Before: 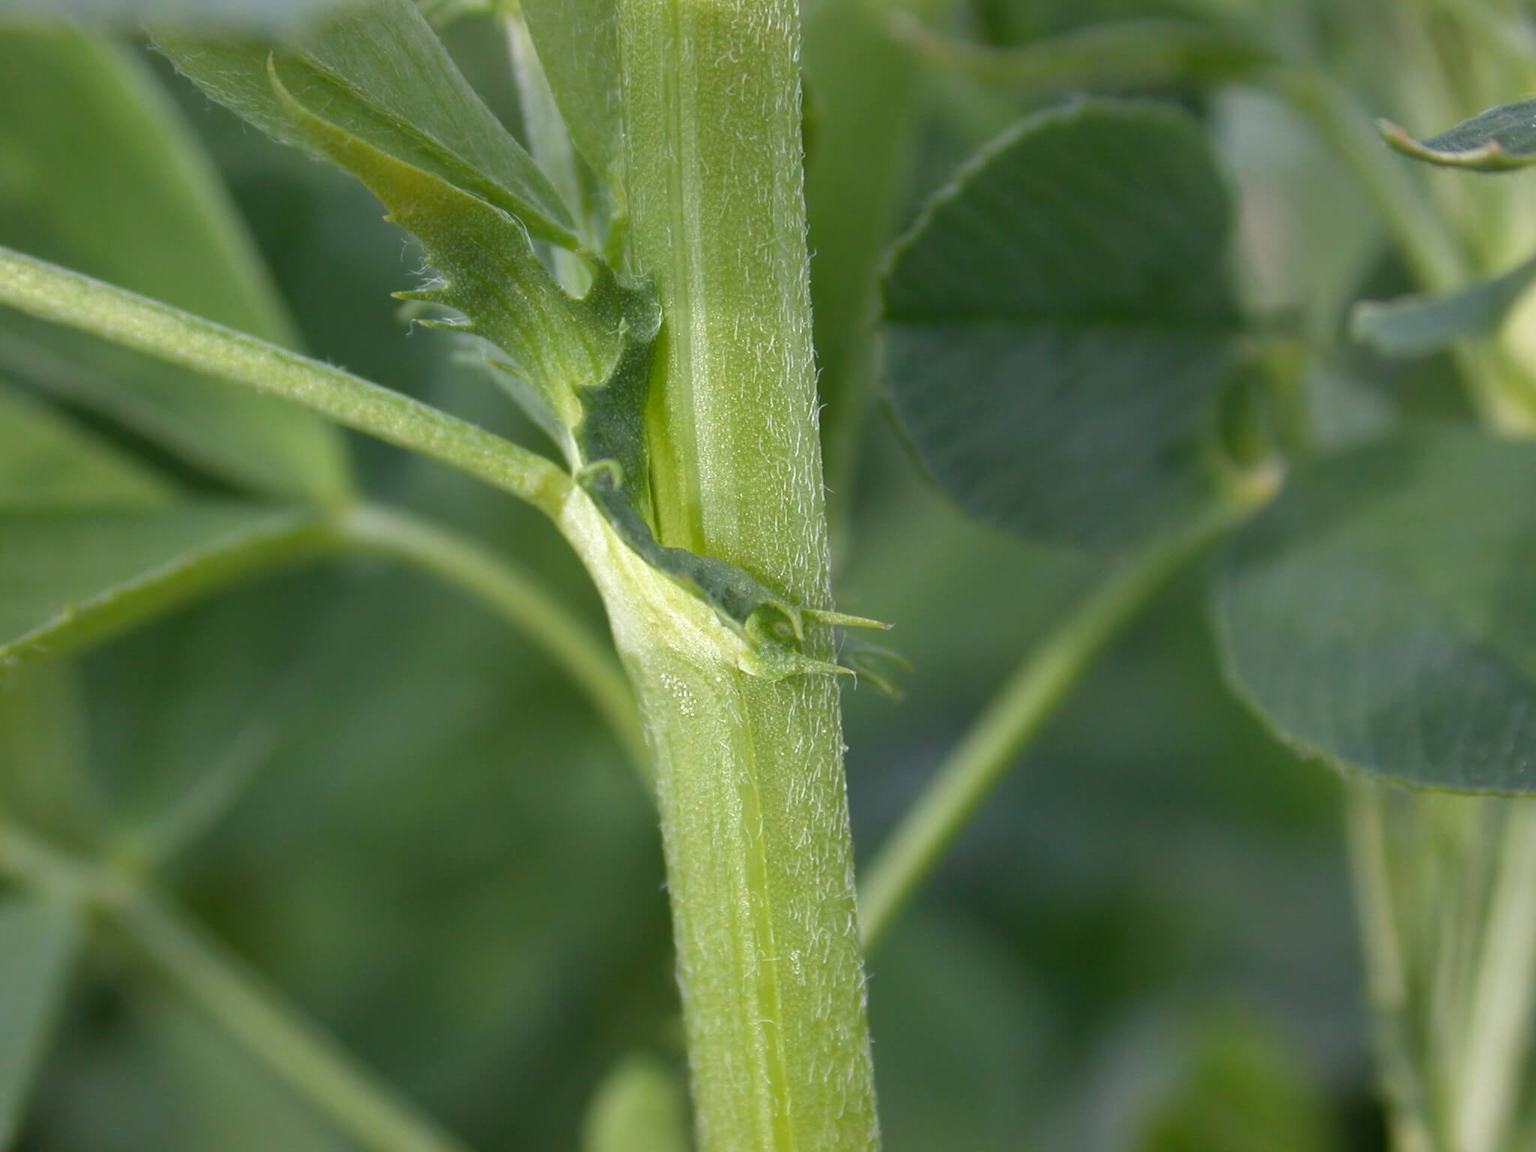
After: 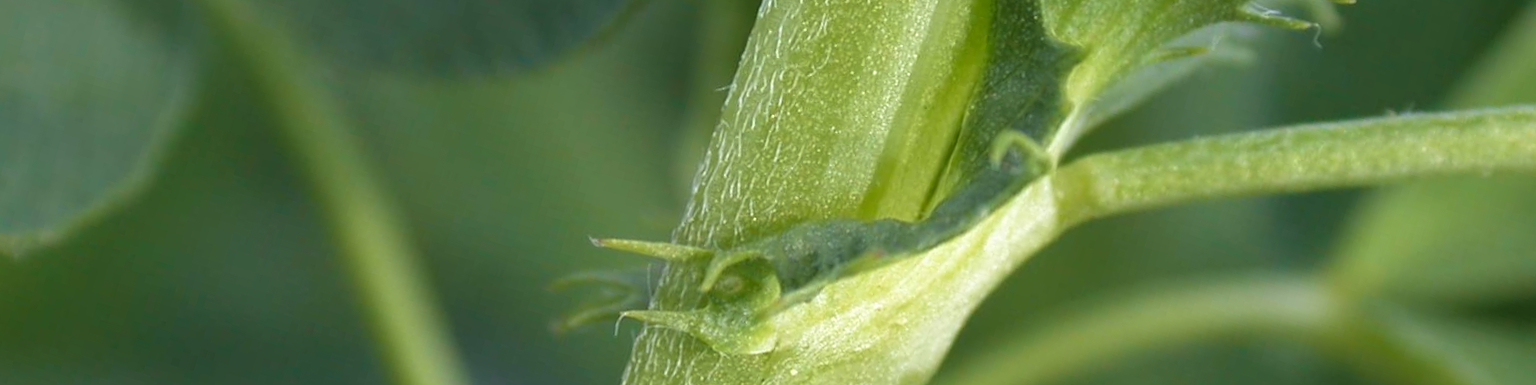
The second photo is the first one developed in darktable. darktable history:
crop and rotate: angle 16.12°, top 30.835%, bottom 35.653%
velvia: on, module defaults
rgb curve: mode RGB, independent channels
